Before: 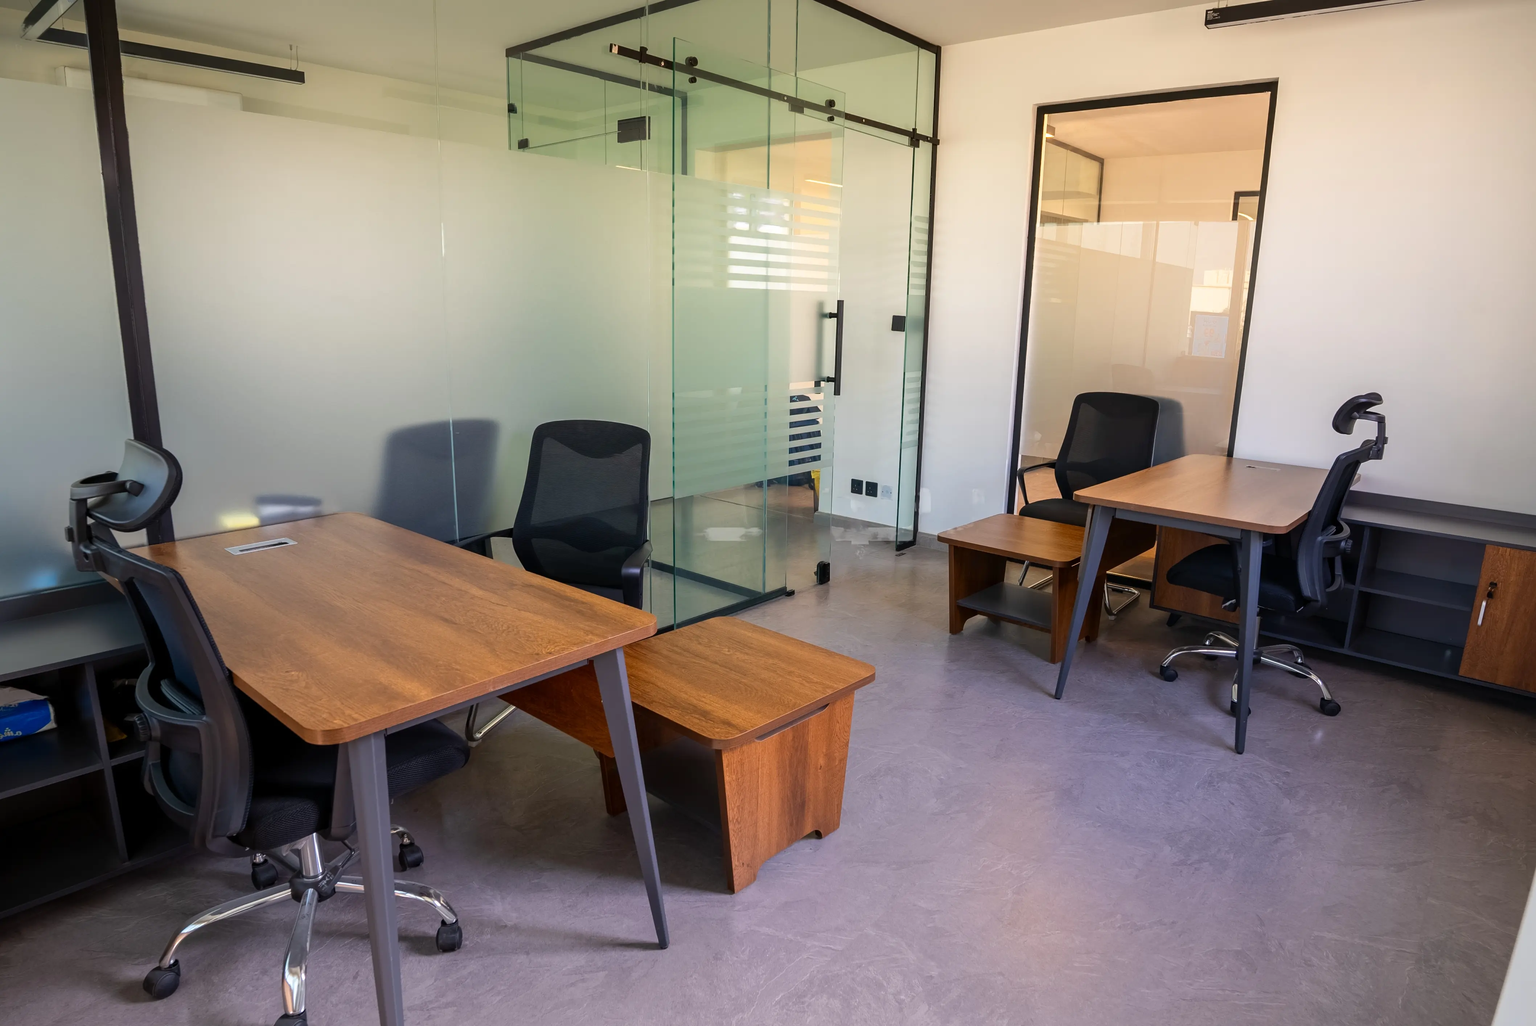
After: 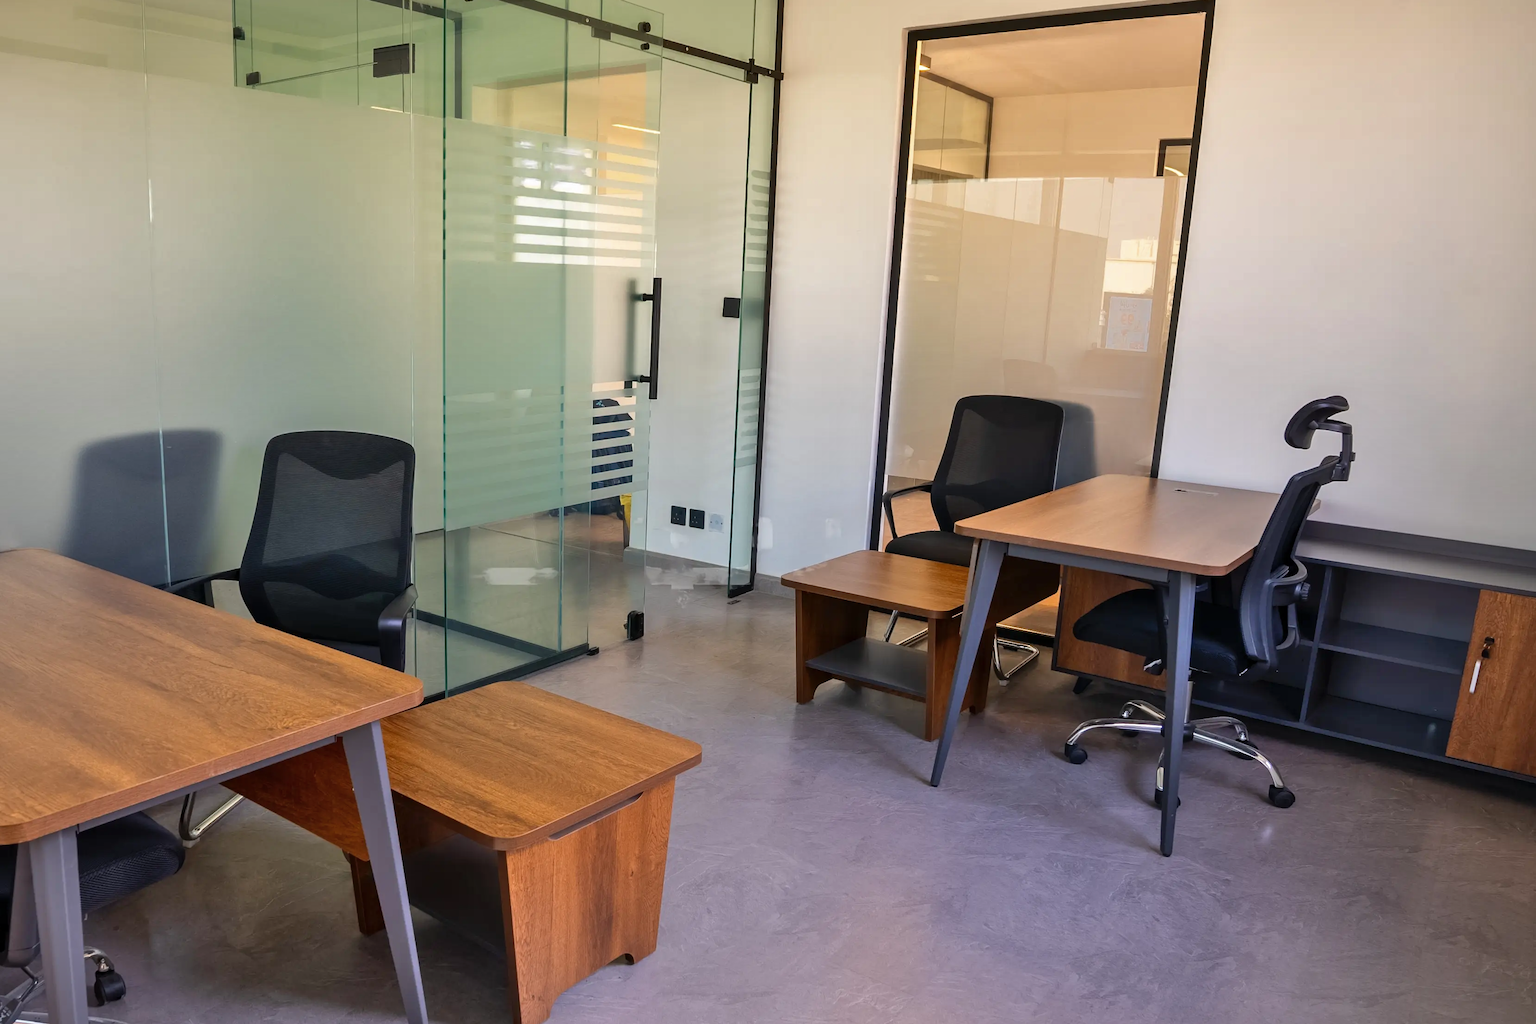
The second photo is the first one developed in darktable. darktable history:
crop and rotate: left 21.185%, top 8.048%, right 0.356%, bottom 13.611%
shadows and highlights: low approximation 0.01, soften with gaussian
